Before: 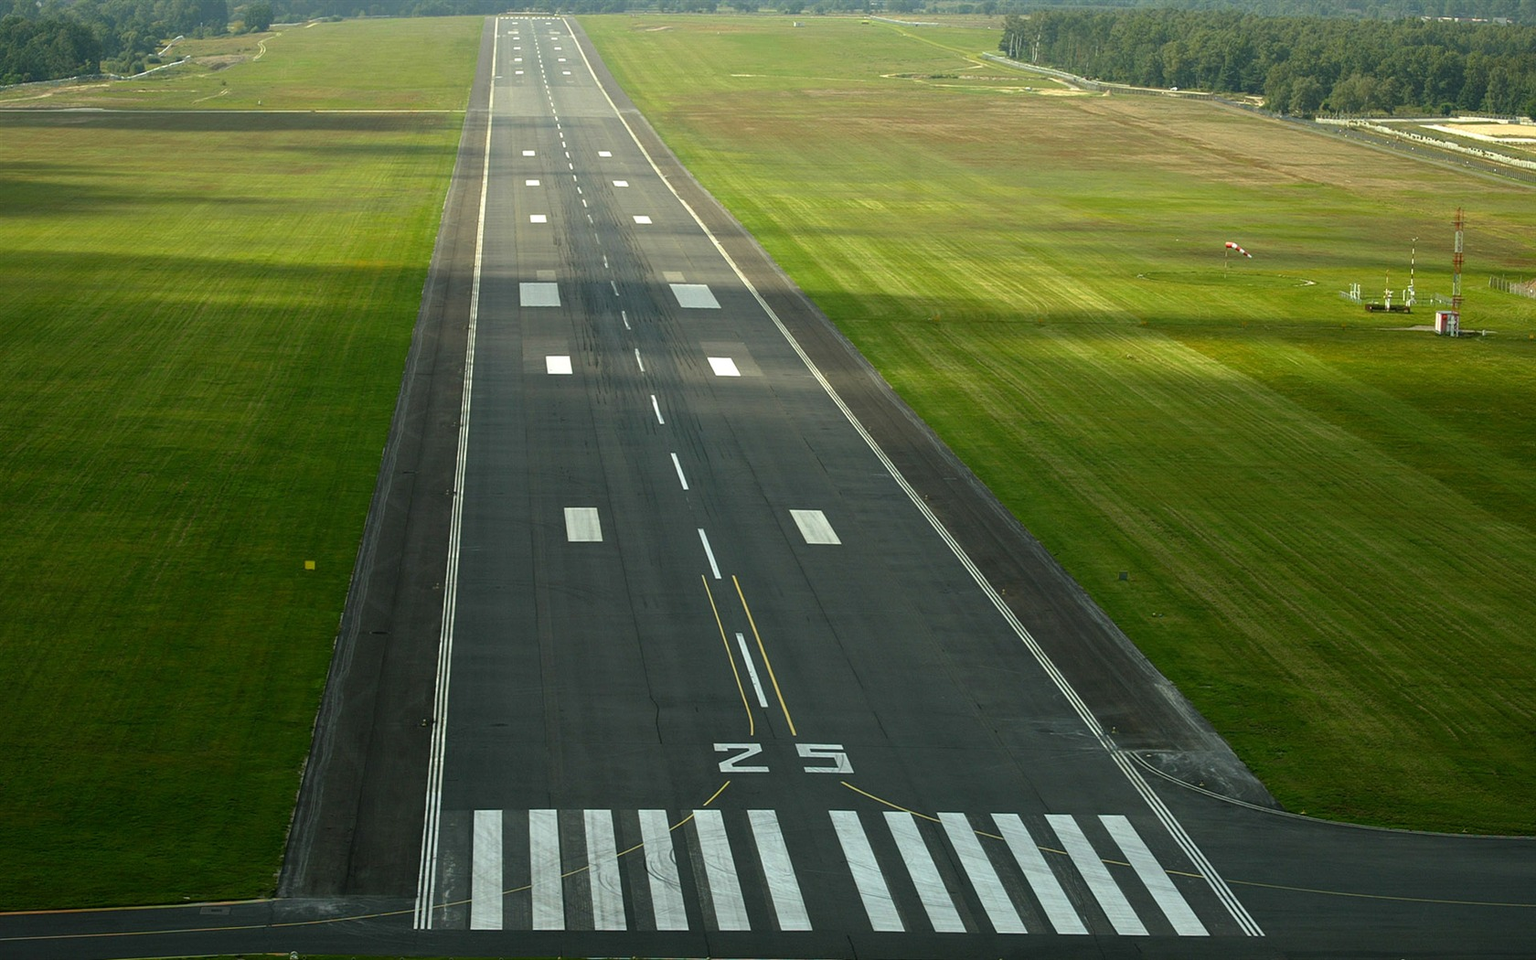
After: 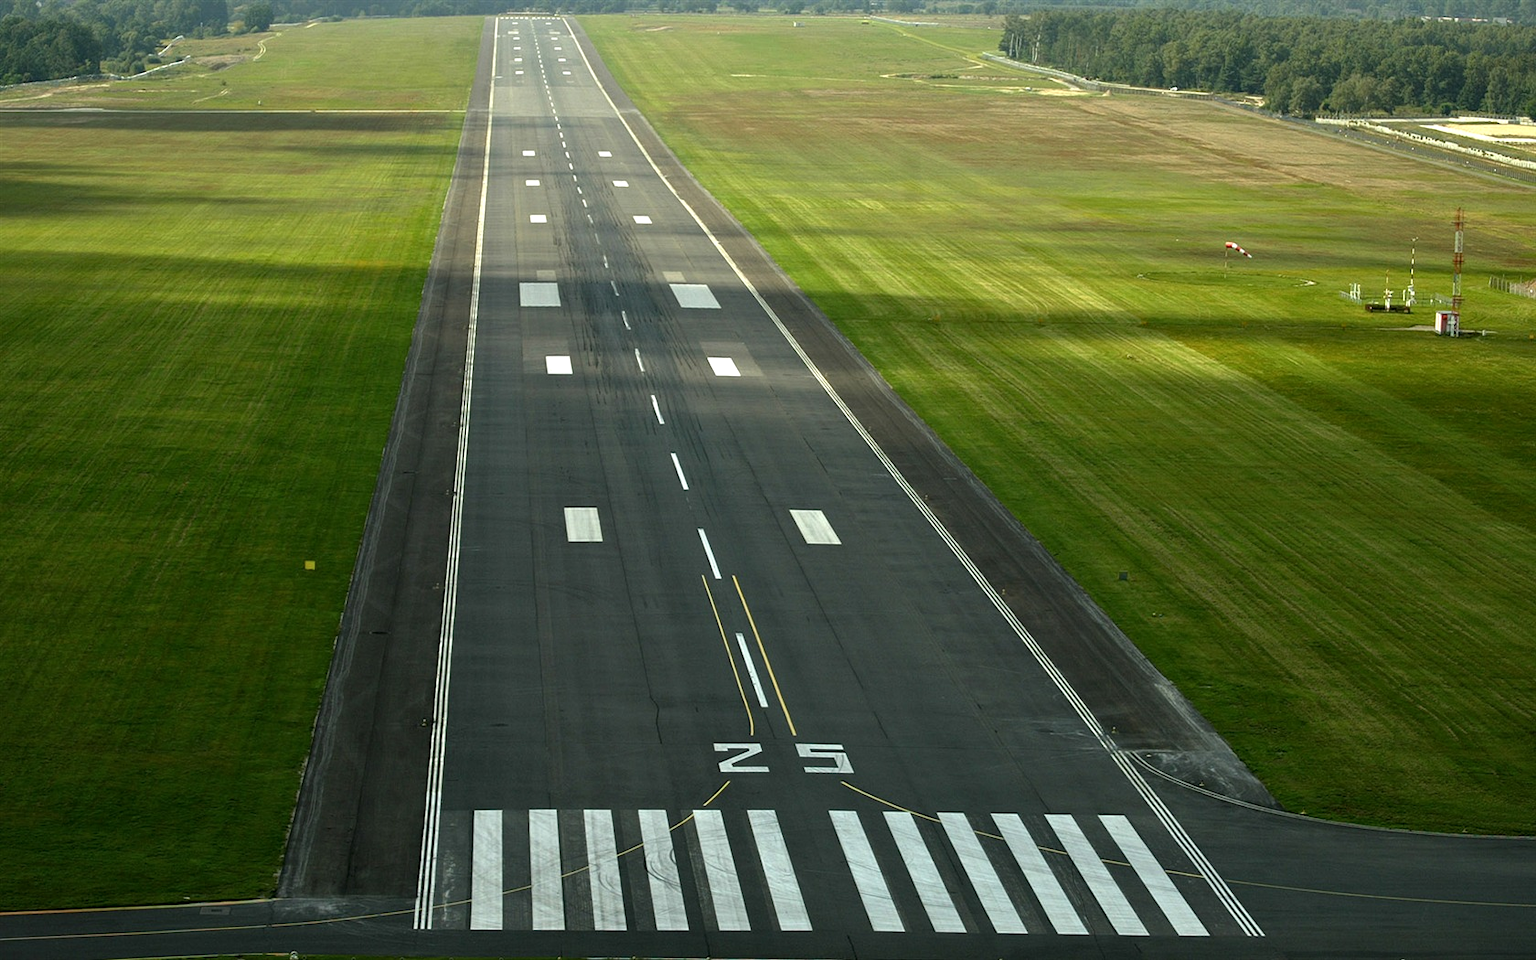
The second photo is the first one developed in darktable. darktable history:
contrast equalizer: octaves 7, y [[0.535, 0.543, 0.548, 0.548, 0.542, 0.532], [0.5 ×6], [0.5 ×6], [0 ×6], [0 ×6]]
